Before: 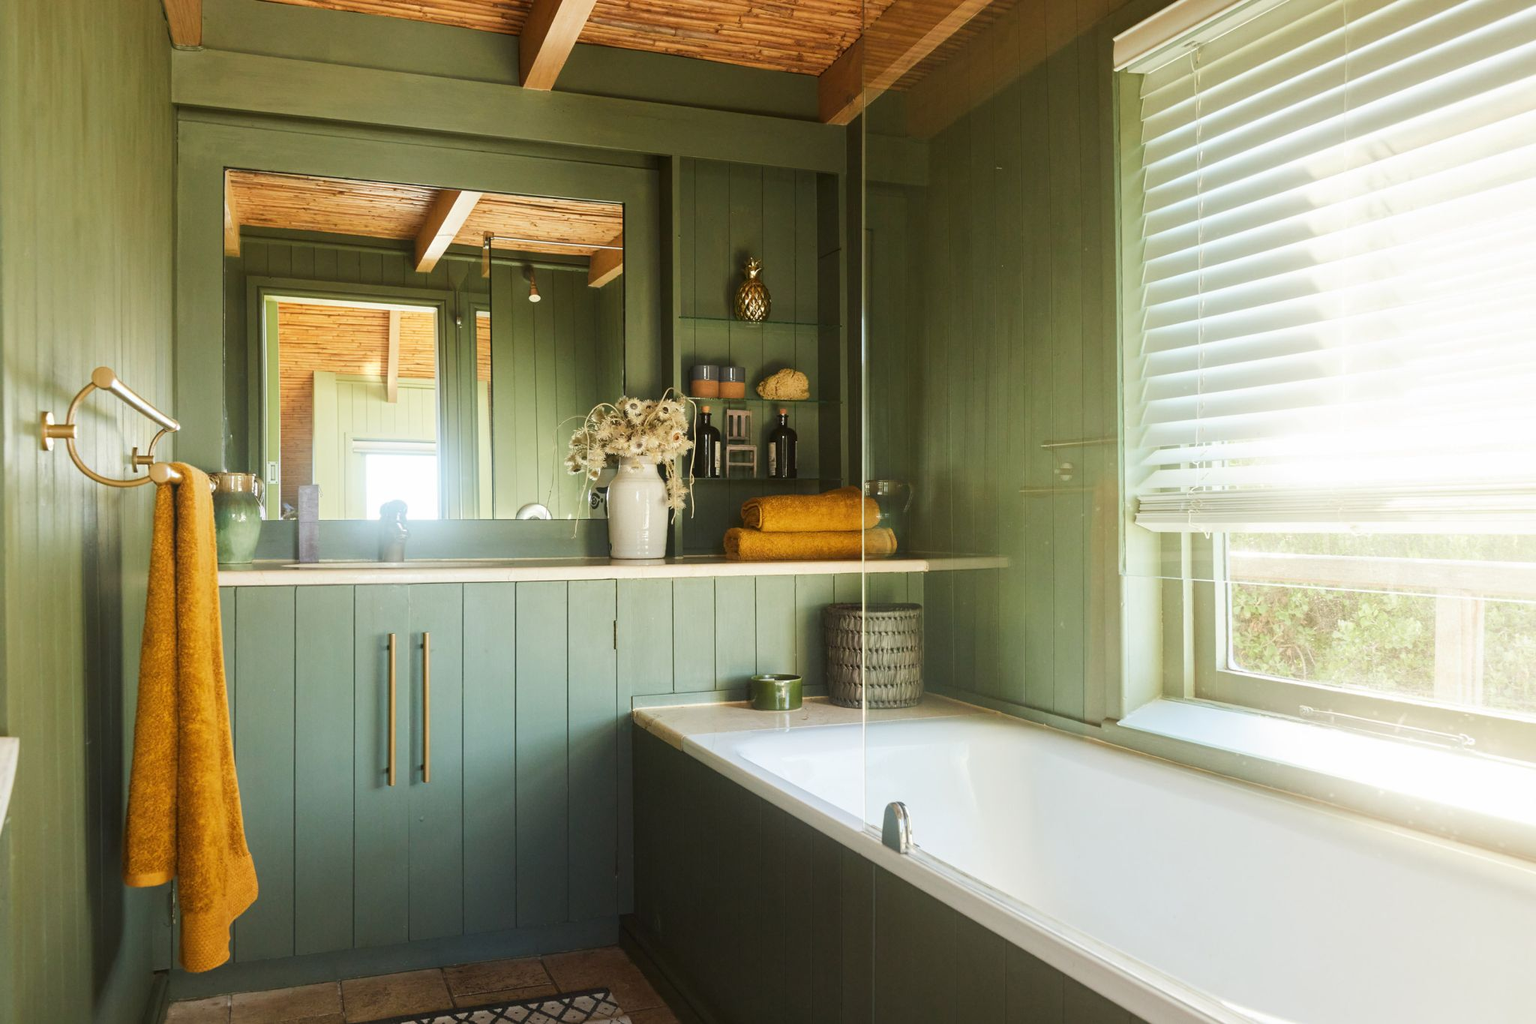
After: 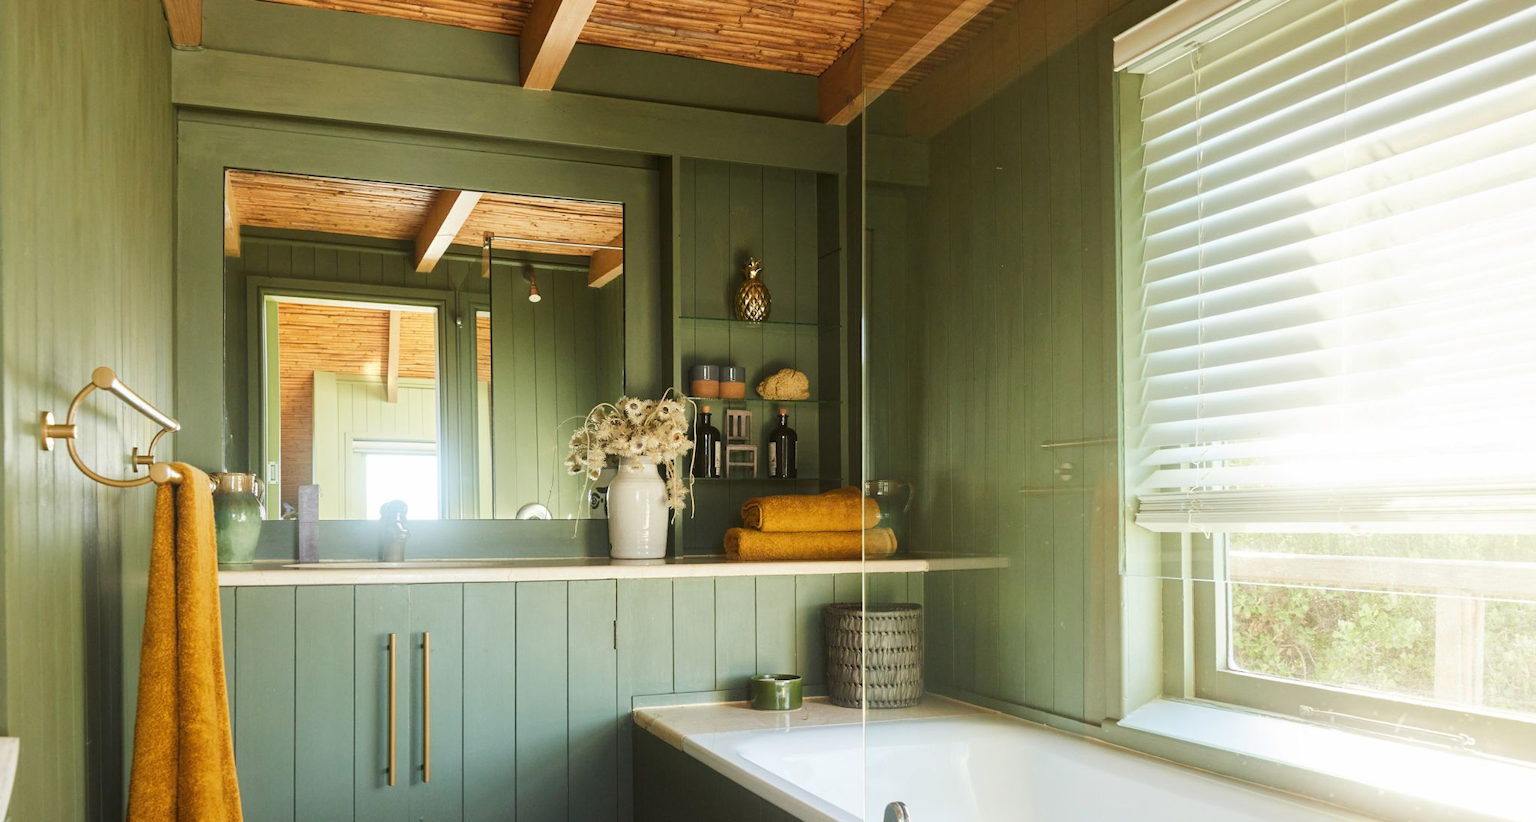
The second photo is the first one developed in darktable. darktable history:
crop: bottom 19.674%
